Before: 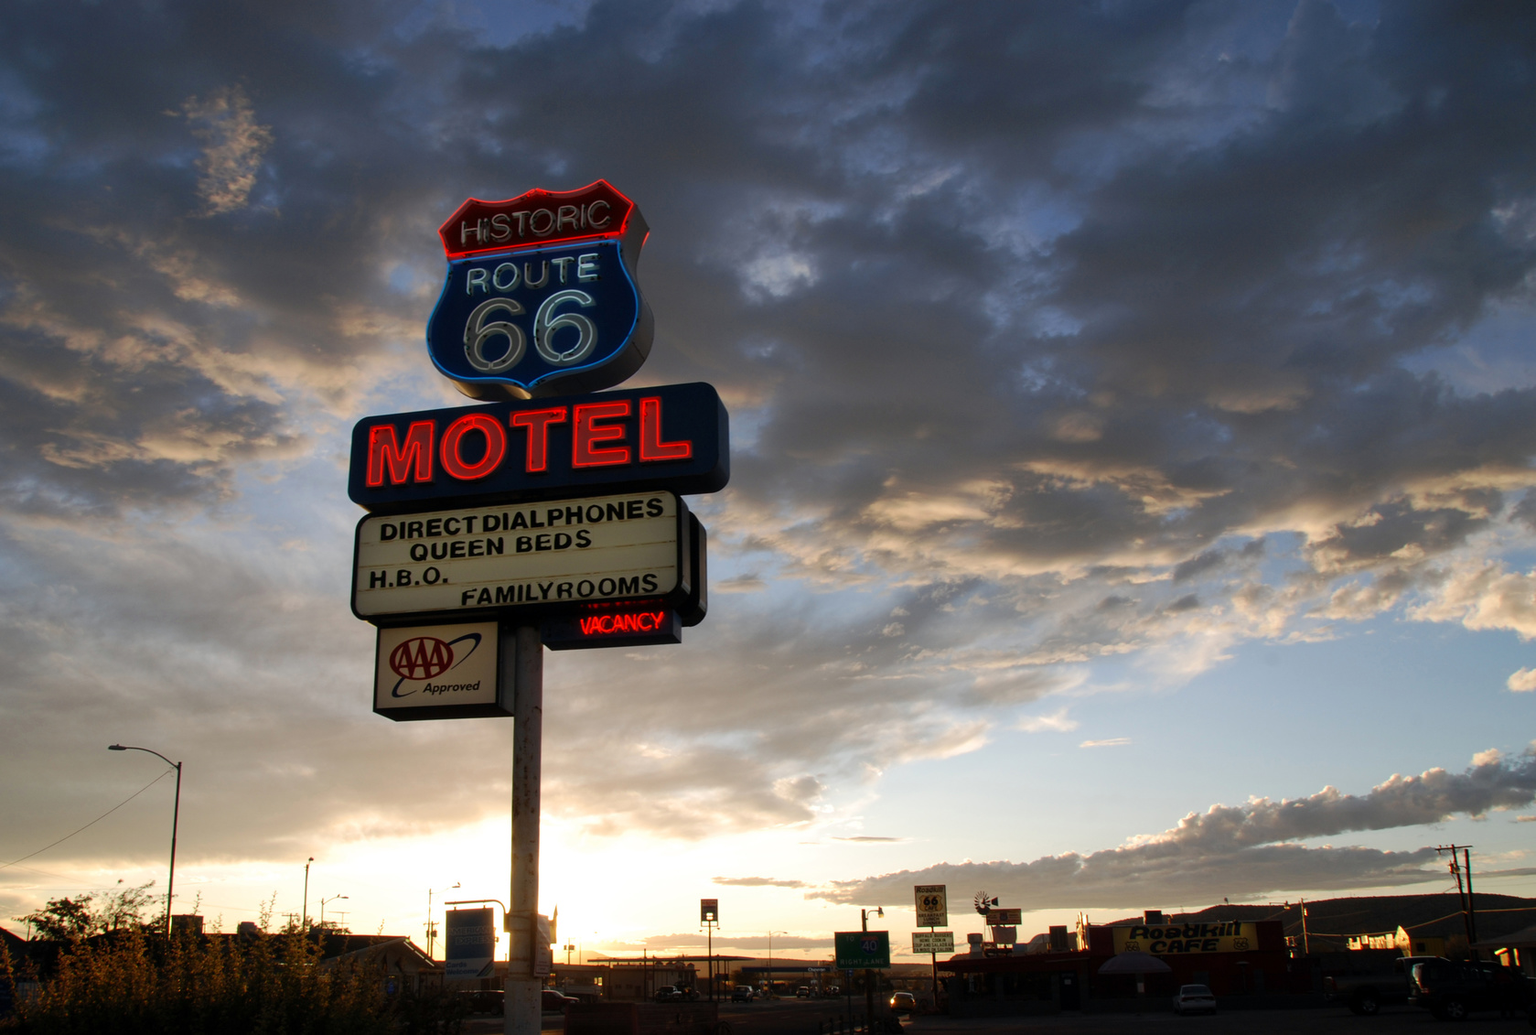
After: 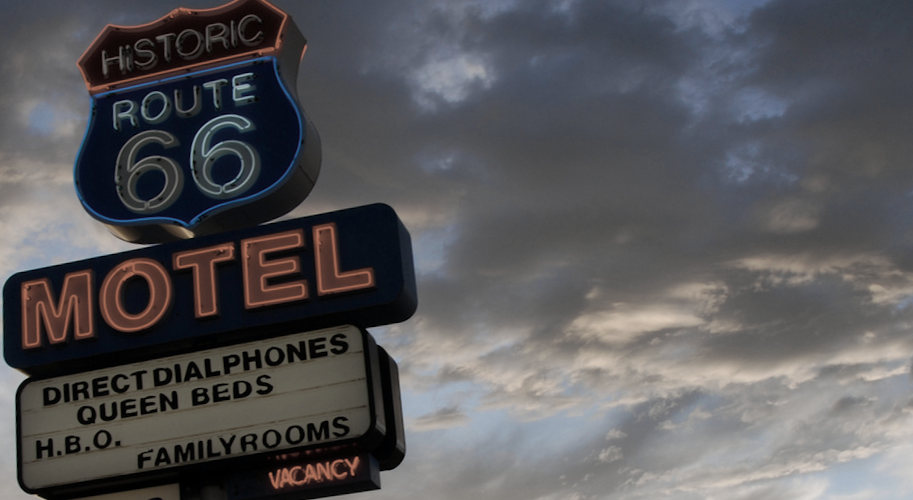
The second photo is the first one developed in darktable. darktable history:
color balance rgb: perceptual saturation grading › global saturation 25%, global vibrance 20%
color zones: curves: ch1 [(0.238, 0.163) (0.476, 0.2) (0.733, 0.322) (0.848, 0.134)]
crop: left 20.932%, top 15.471%, right 21.848%, bottom 34.081%
rotate and perspective: rotation -5°, crop left 0.05, crop right 0.952, crop top 0.11, crop bottom 0.89
